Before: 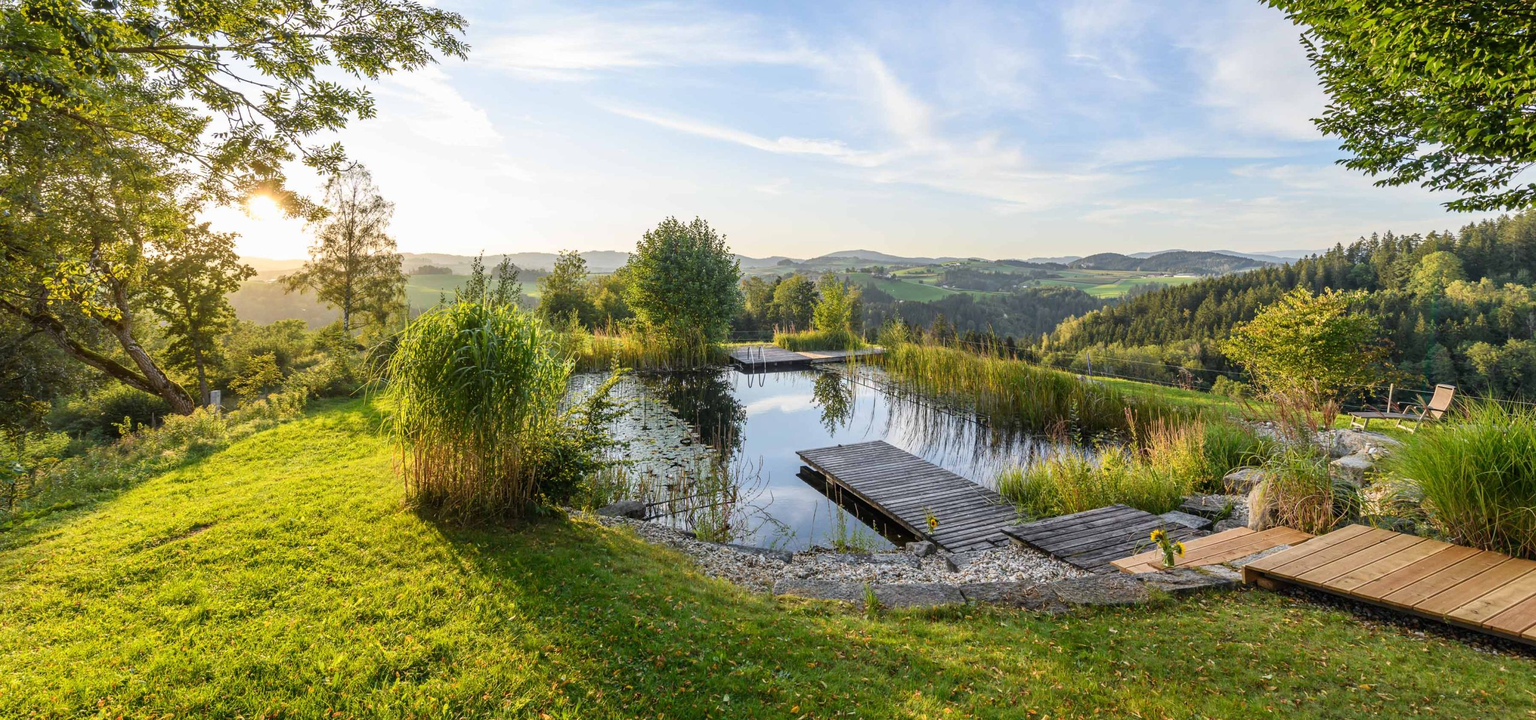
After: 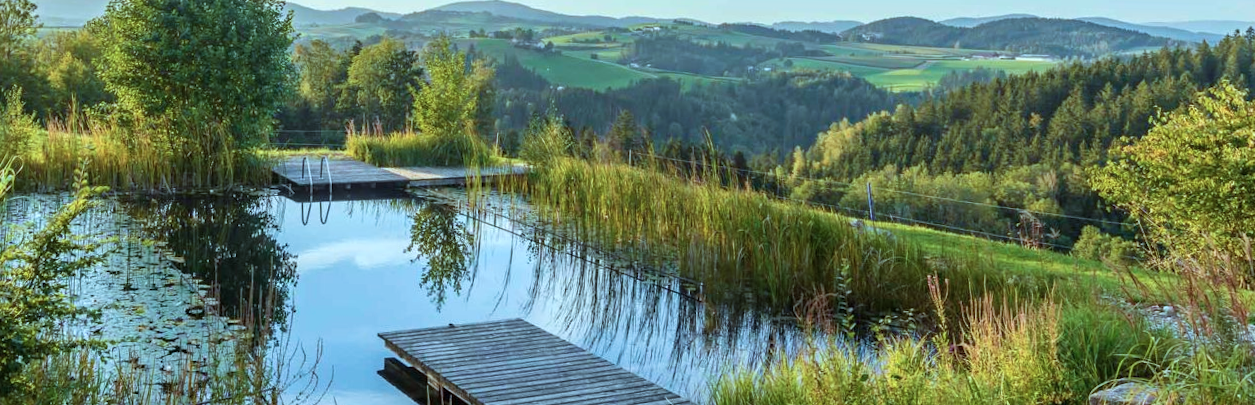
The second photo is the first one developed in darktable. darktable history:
crop: left 36.607%, top 34.735%, right 13.146%, bottom 30.611%
velvia: on, module defaults
rotate and perspective: rotation 1.57°, crop left 0.018, crop right 0.982, crop top 0.039, crop bottom 0.961
color correction: highlights a* -11.71, highlights b* -15.58
